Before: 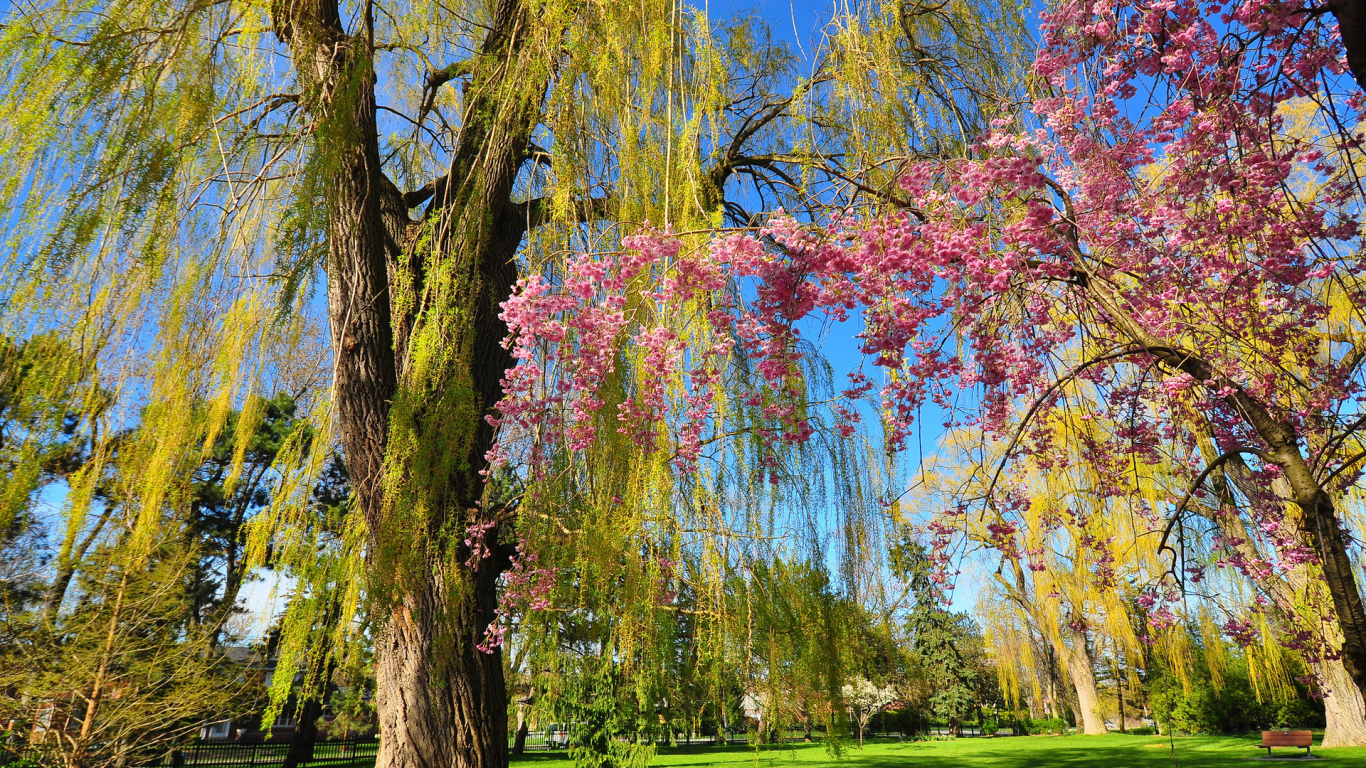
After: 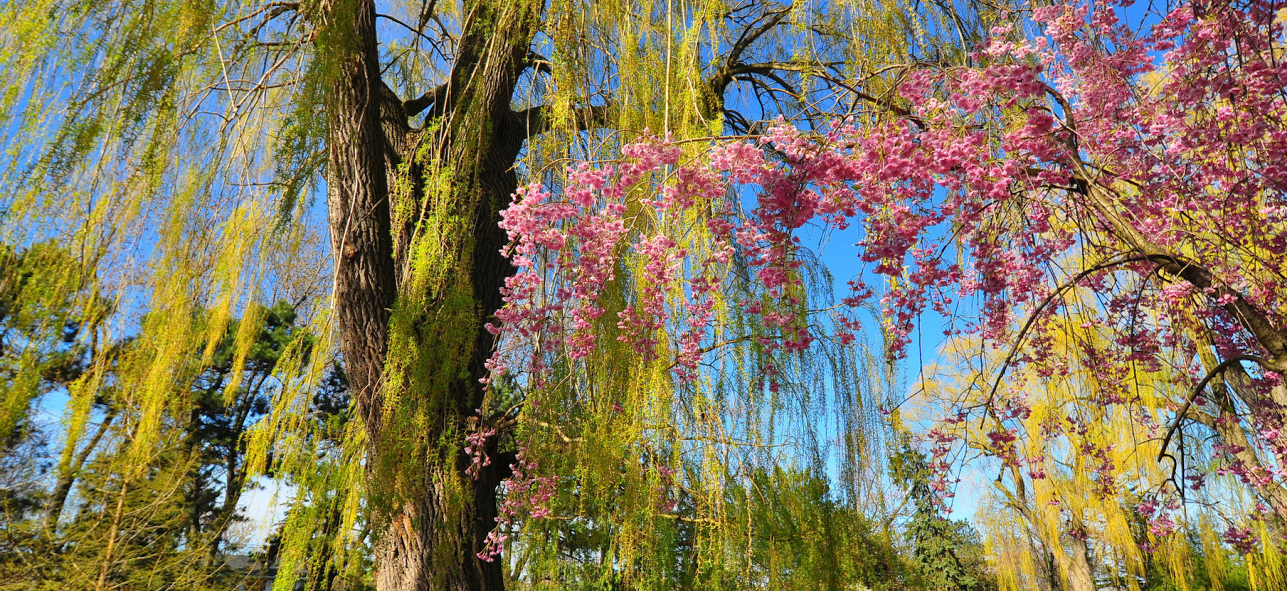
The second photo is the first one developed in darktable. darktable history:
crop and rotate: angle 0.029°, top 12.059%, right 5.659%, bottom 10.883%
